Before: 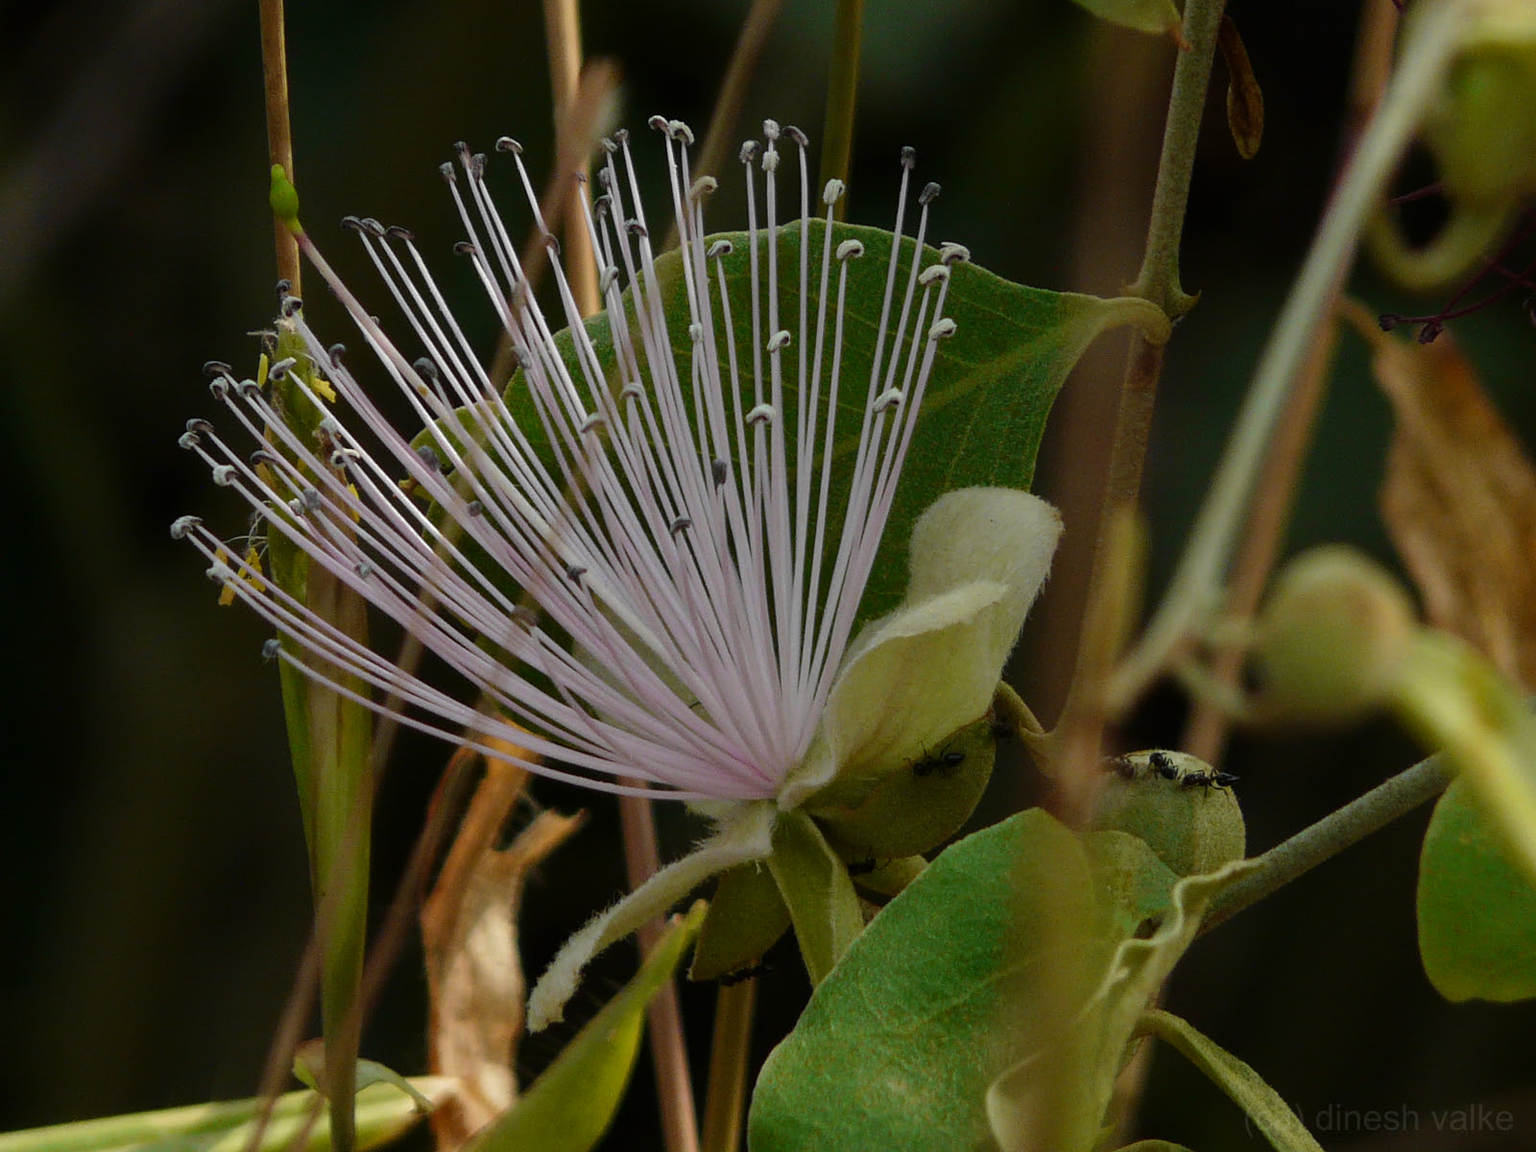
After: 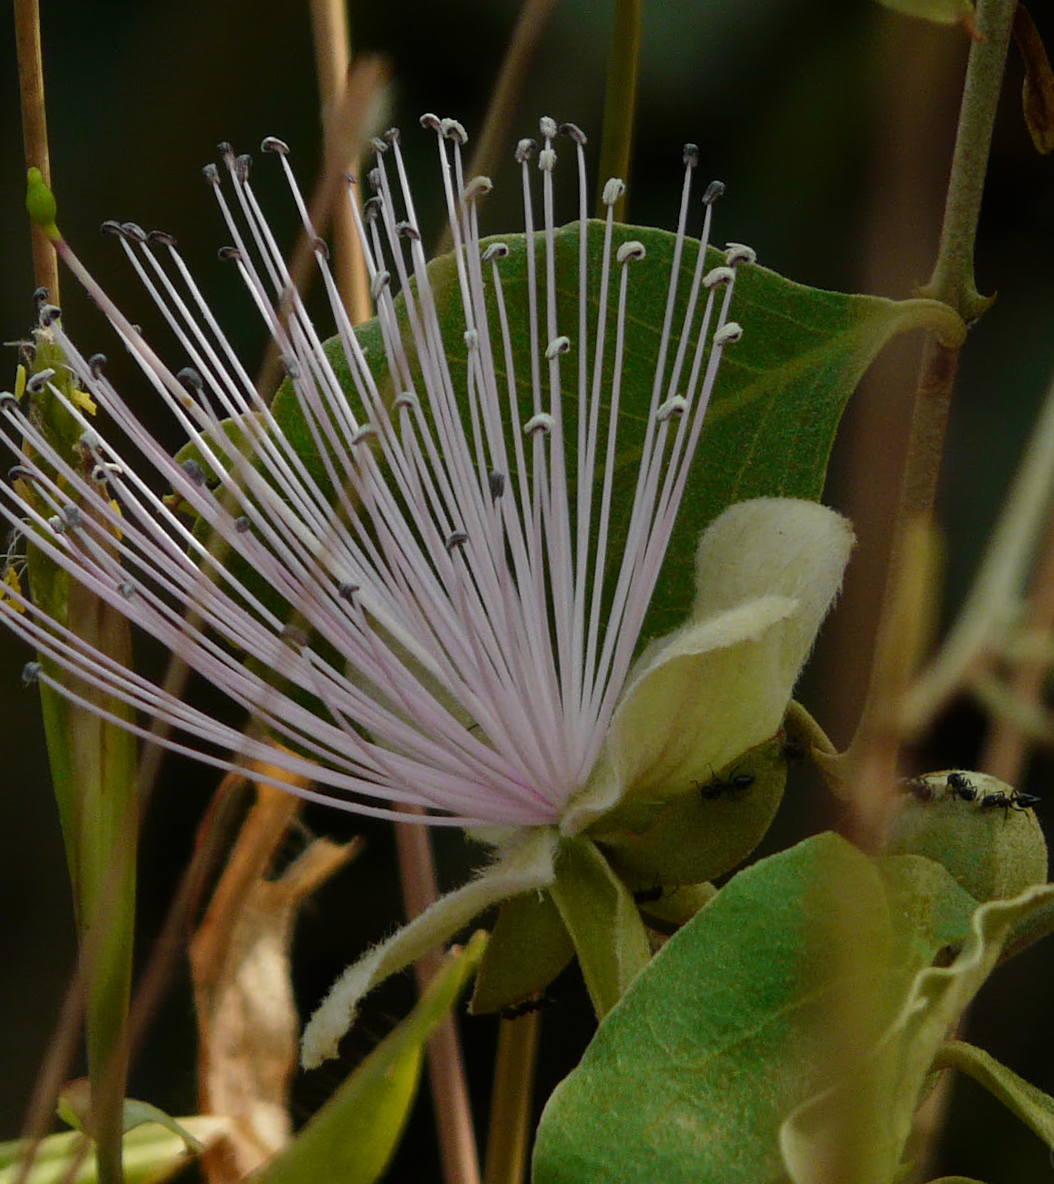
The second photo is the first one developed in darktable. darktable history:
rotate and perspective: rotation -0.45°, automatic cropping original format, crop left 0.008, crop right 0.992, crop top 0.012, crop bottom 0.988
crop: left 15.419%, right 17.914%
